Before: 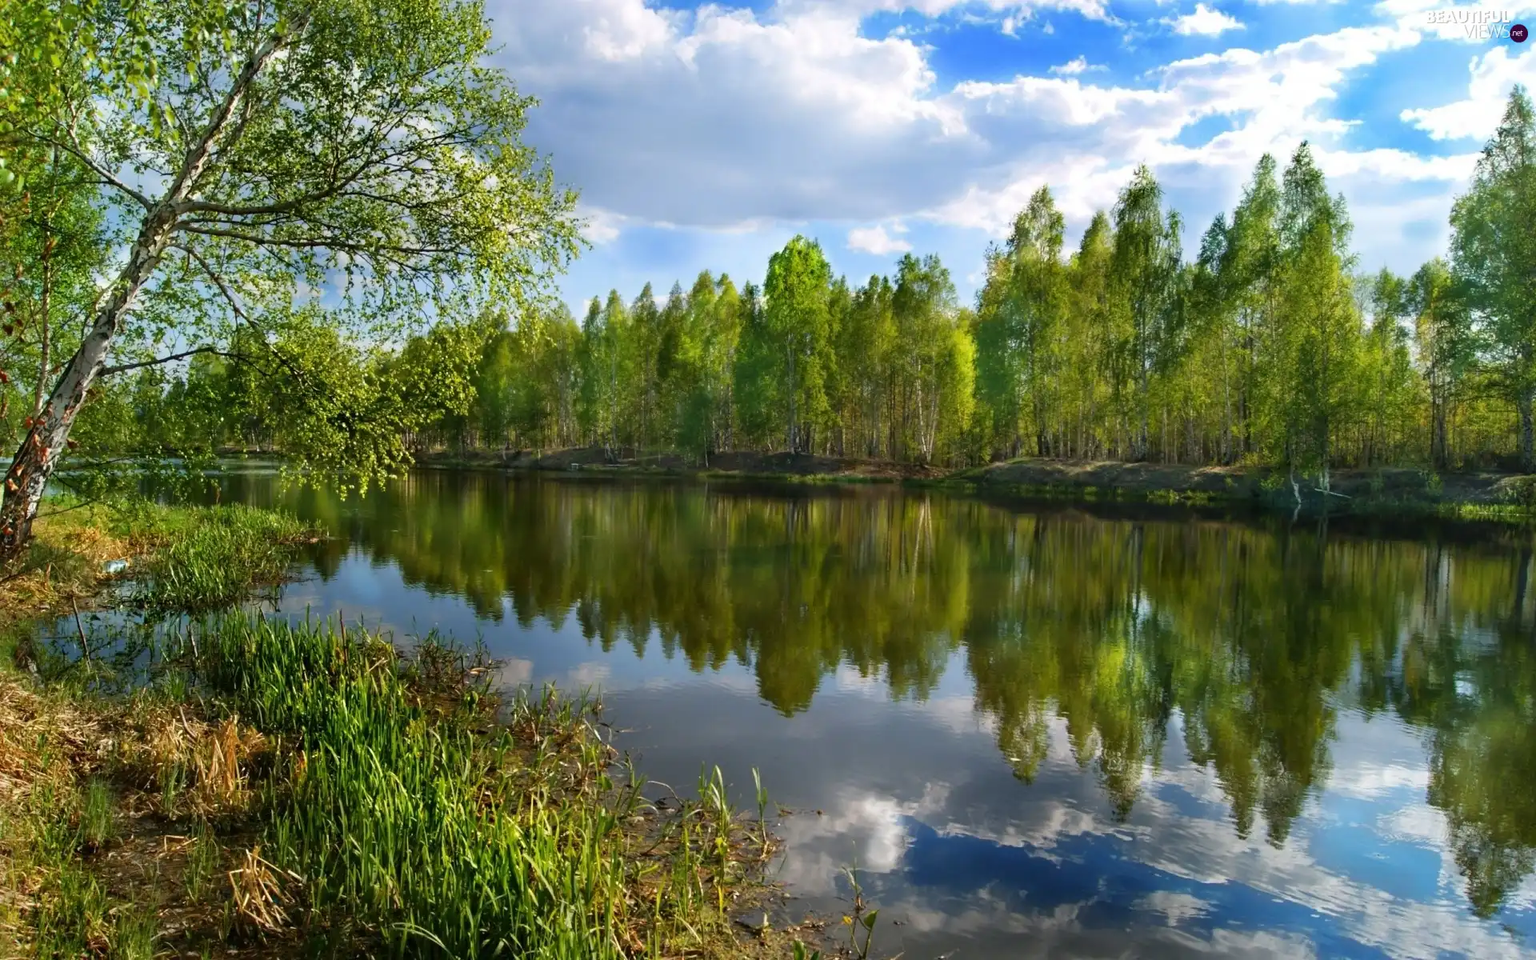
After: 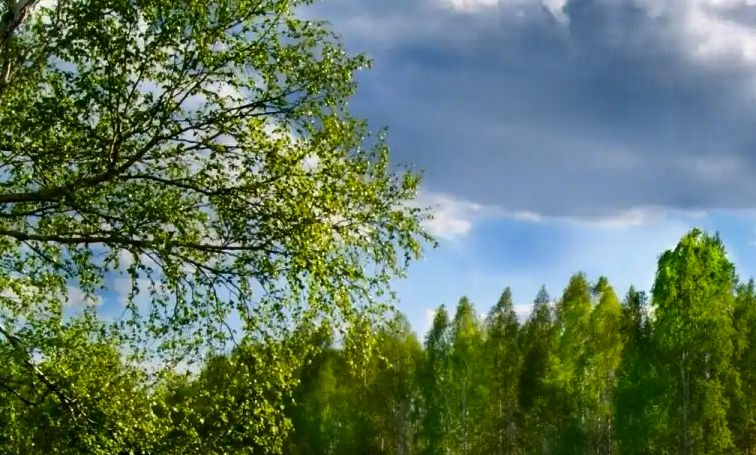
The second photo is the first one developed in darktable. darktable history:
crop: left 15.798%, top 5.462%, right 44.239%, bottom 56.569%
shadows and highlights: shadows 20.94, highlights -82.1, soften with gaussian
contrast brightness saturation: contrast 0.07, brightness -0.148, saturation 0.105
